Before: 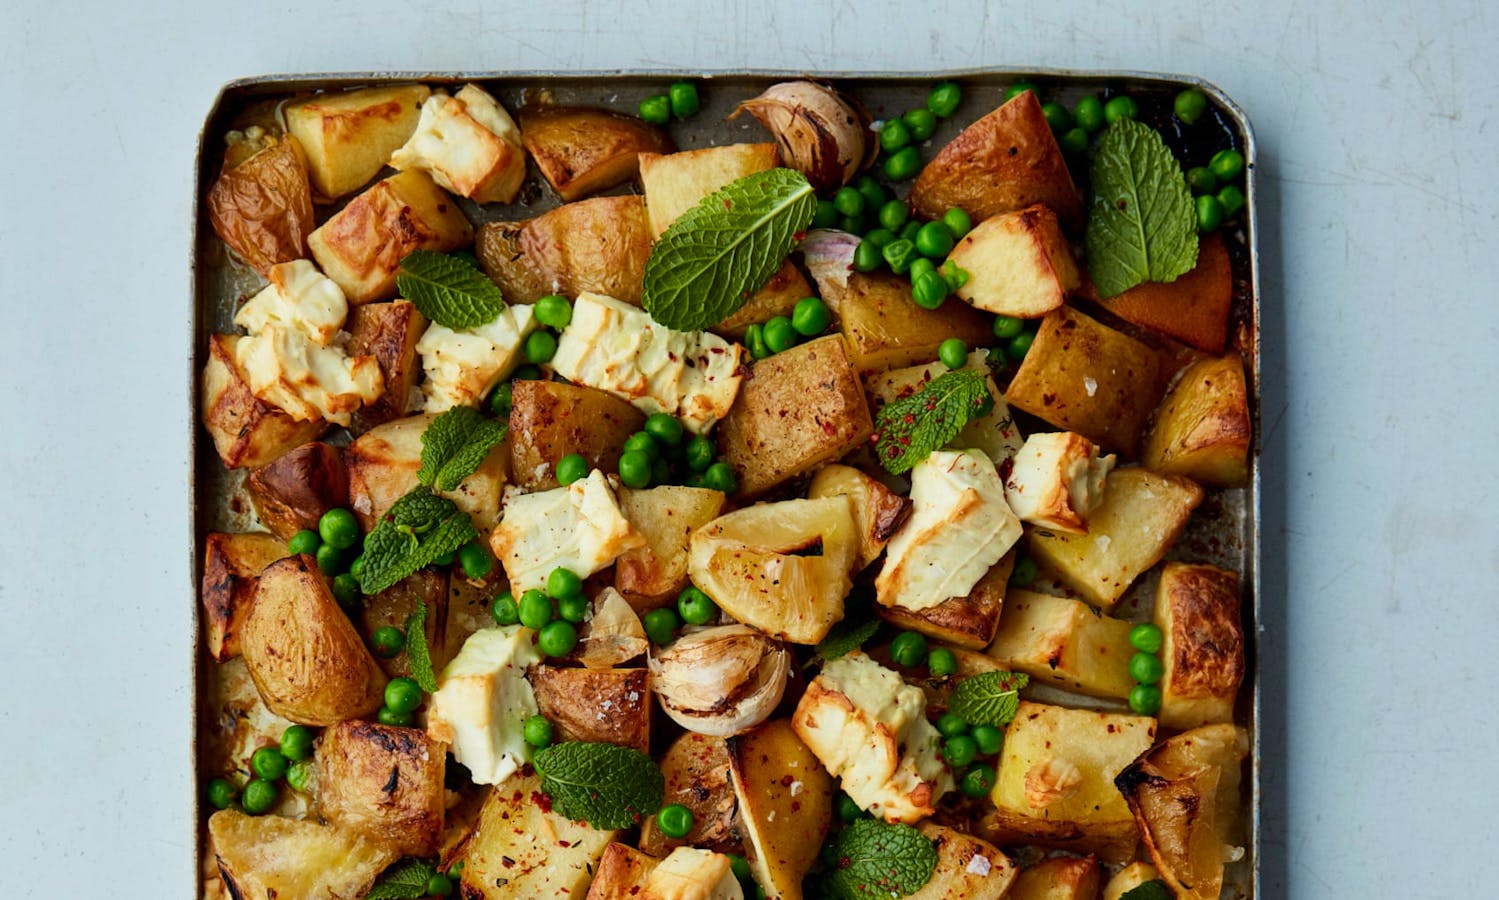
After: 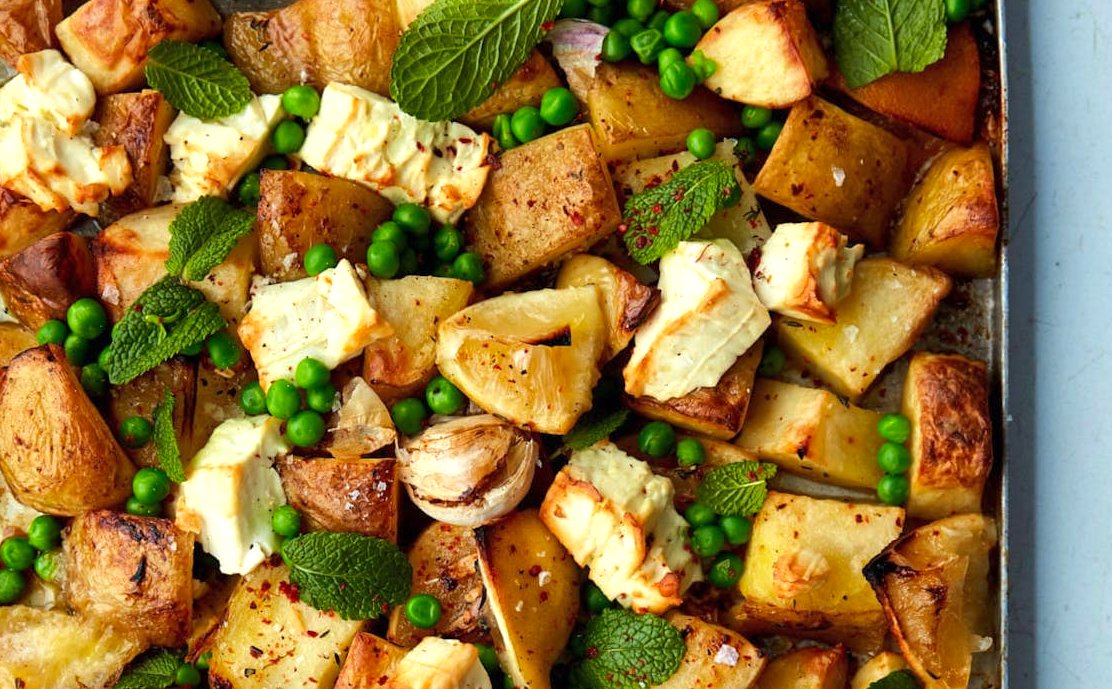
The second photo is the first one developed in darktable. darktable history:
crop: left 16.848%, top 23.353%, right 8.951%
exposure: exposure 0.608 EV, compensate highlight preservation false
shadows and highlights: shadows 25.79, white point adjustment -2.95, highlights -29.9
